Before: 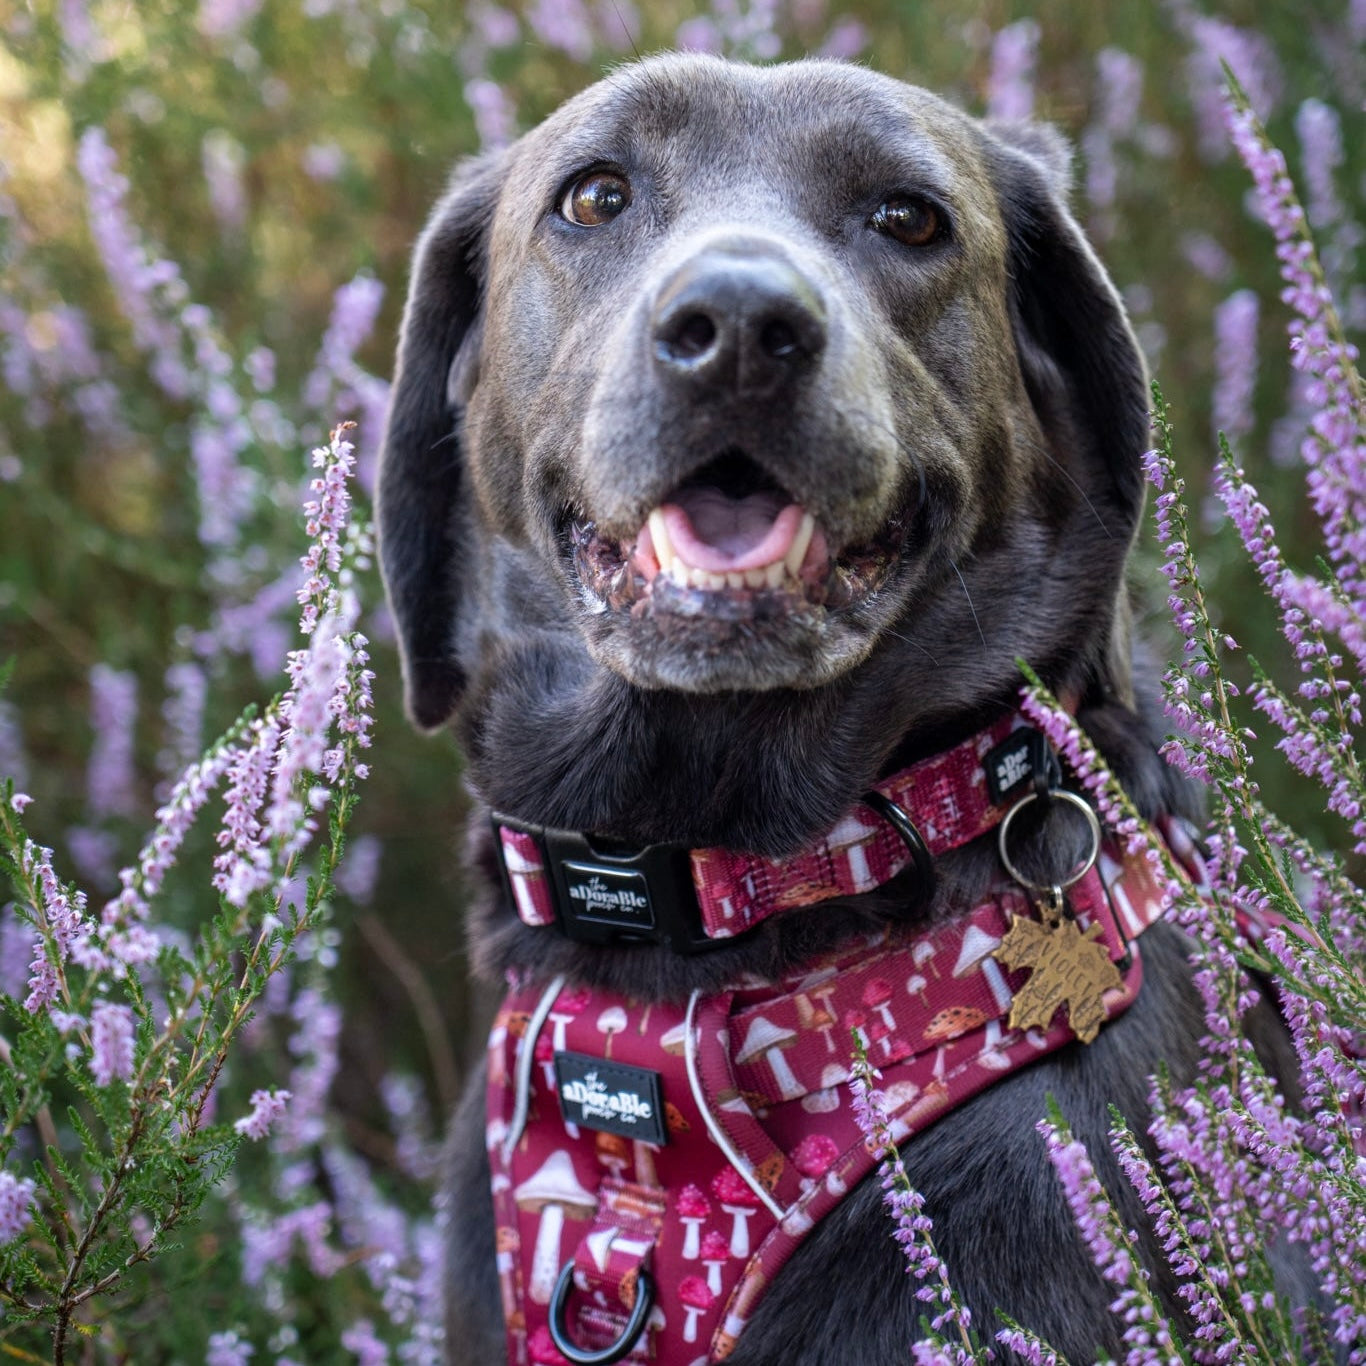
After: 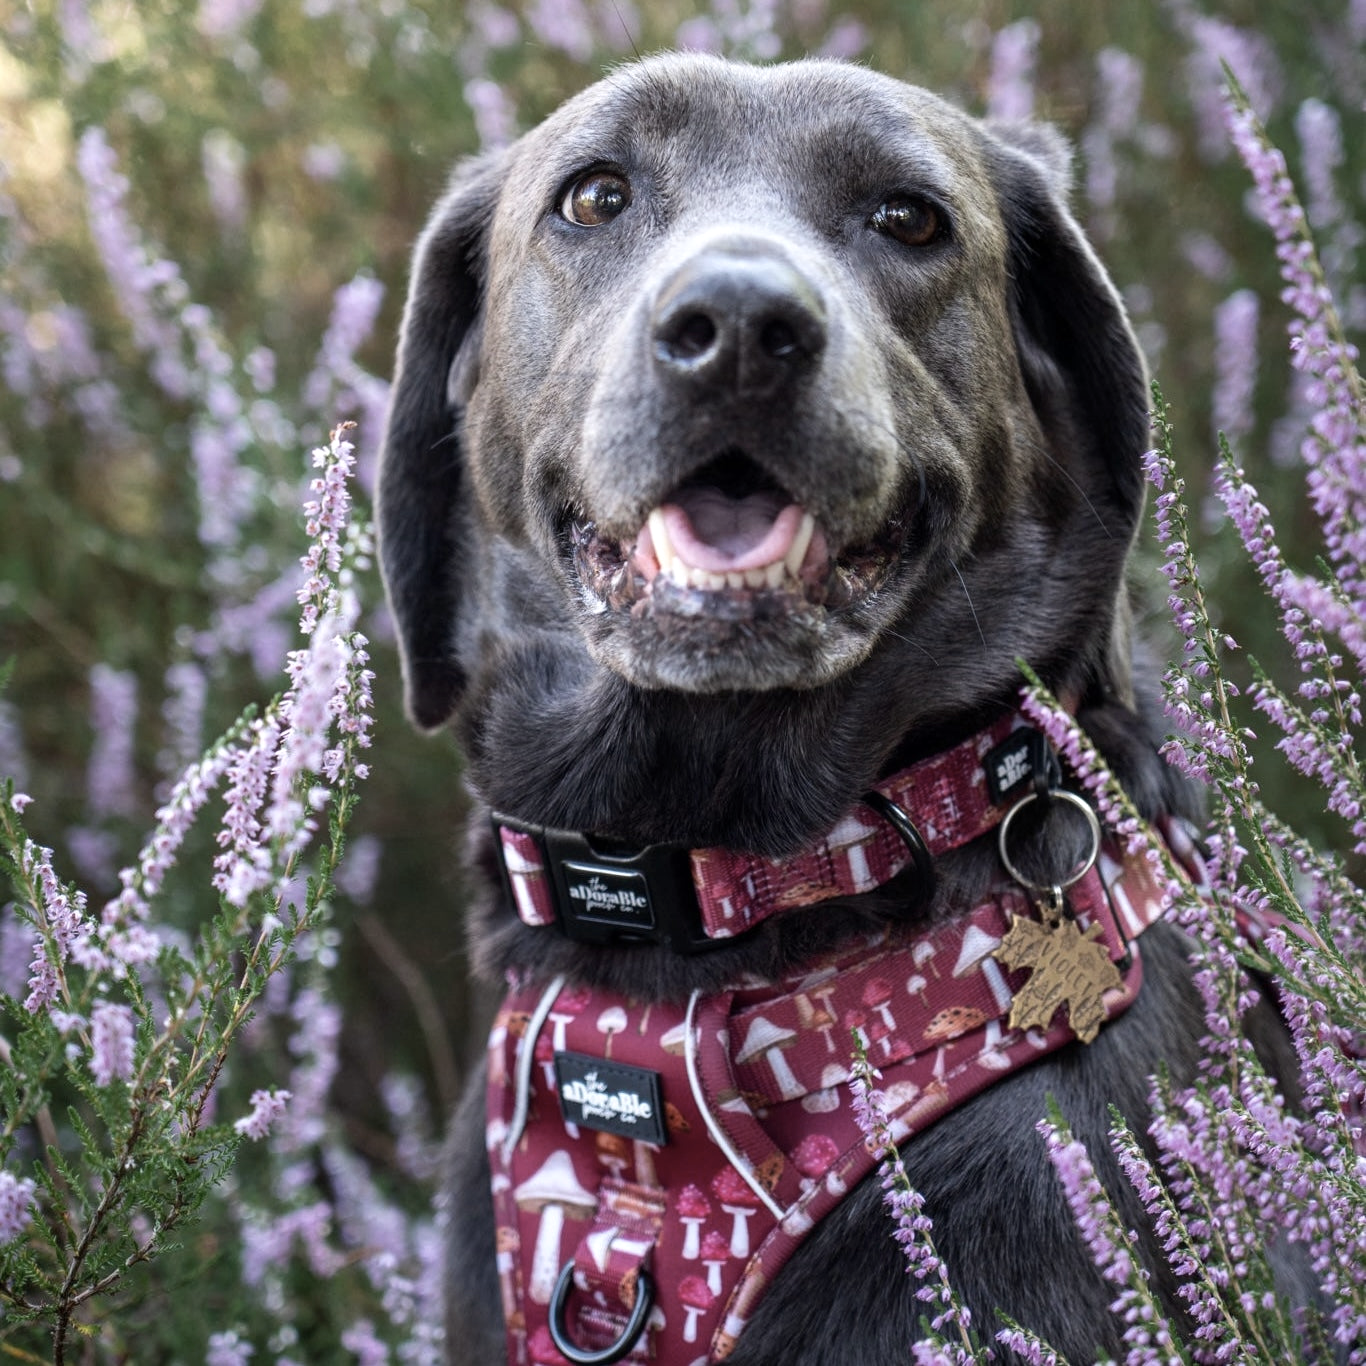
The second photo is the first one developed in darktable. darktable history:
contrast brightness saturation: contrast 0.1, saturation -0.3
exposure: exposure 0.127 EV, compensate highlight preservation false
